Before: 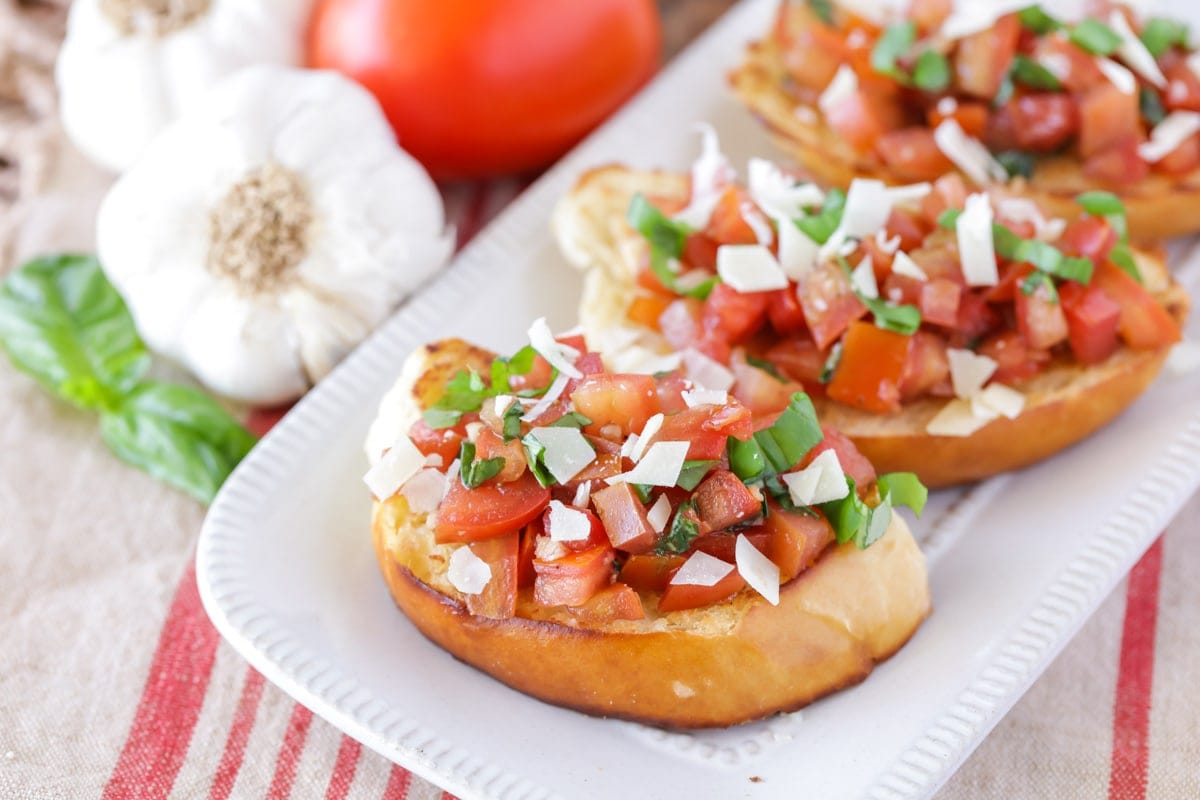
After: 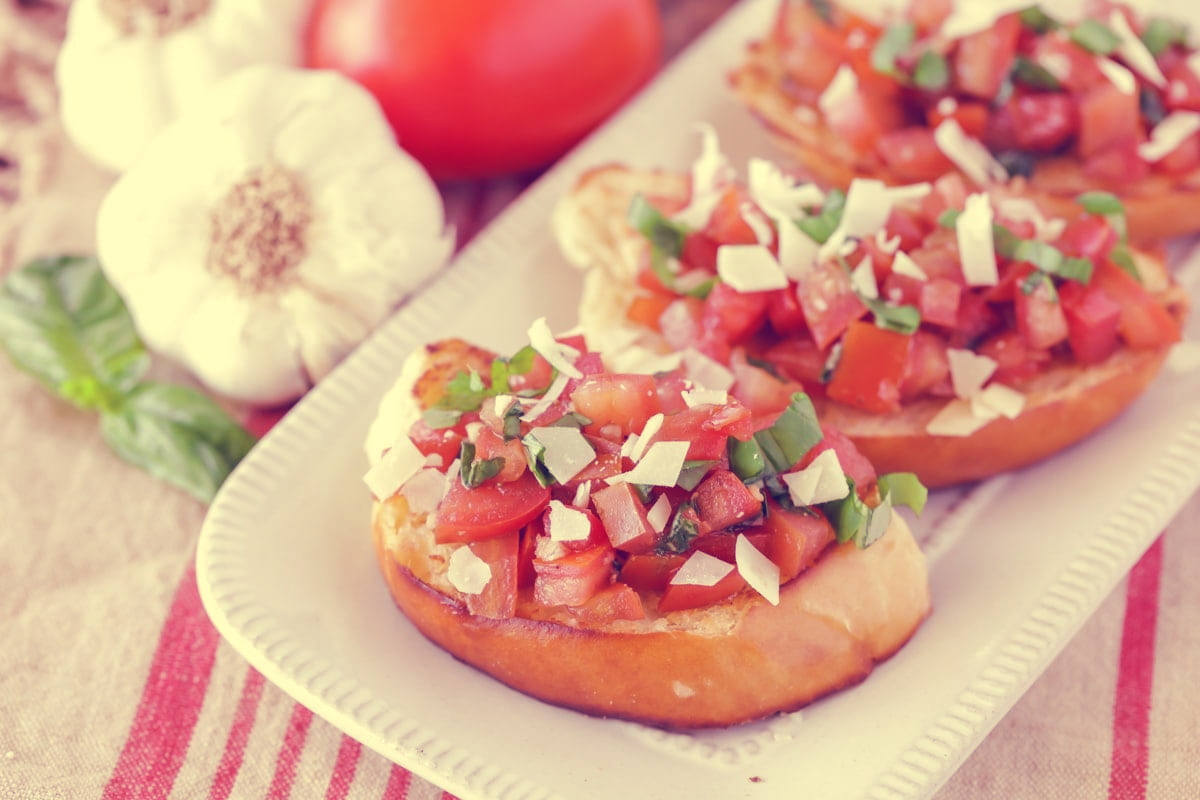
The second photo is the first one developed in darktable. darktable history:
tone curve: curves: ch0 [(0, 0) (0.003, 0.051) (0.011, 0.054) (0.025, 0.056) (0.044, 0.07) (0.069, 0.092) (0.1, 0.119) (0.136, 0.149) (0.177, 0.189) (0.224, 0.231) (0.277, 0.278) (0.335, 0.329) (0.399, 0.386) (0.468, 0.454) (0.543, 0.524) (0.623, 0.603) (0.709, 0.687) (0.801, 0.776) (0.898, 0.878) (1, 1)], preserve colors none
color look up table: target L [99.25, 94.58, 93.67, 87.27, 86.04, 77.94, 70.26, 65.36, 65.71, 57.95, 53.99, 40.42, 31.97, 12.13, 201.23, 71.08, 71.52, 68.25, 63.21, 55.3, 55.31, 53.39, 46.28, 34.69, 34.84, 16.52, 85.72, 82.11, 67.25, 60.73, 58.98, 50.74, 39.42, 43.68, 45.75, 36.53, 24.45, 28.46, 18.92, 10.24, 89.57, 84.21, 78.9, 66.71, 65.96, 67.57, 47.94, 40.75, 5.894], target a [-21.03, -18.45, -1.781, -73.01, -50.32, -21.45, -62.44, -54.39, -5.291, -6.846, -28.79, -30.79, 5.889, 16.32, 0, 39.57, 16.62, 49.09, 65.65, 81.72, 49.93, 30.82, 54.13, 32.48, 61.4, 42.17, 15.48, 30.12, 31.63, 79.97, 42.41, 55.8, 9.122, 70.42, 74.58, 66.28, 9.282, 35.25, 41.16, 35.43, -57.91, -17.01, -51.45, -34.41, -44.54, -0.235, -24.35, 11.53, 17.87], target b [70.3, 29.65, 41.21, 56.85, 28.98, 62.84, 51.77, 27.04, 28.85, 5.805, 27.43, -1.805, 12.24, -22.96, -0.001, 26.74, 57.44, 57.41, 5.957, 29.88, 9.967, 12.77, 34.15, 4.513, 5.701, -17.83, 17.55, 0.762, -19.58, -26.77, -1.93, -25.16, -60.27, -50.11, -8.898, -35.52, -50.68, -18.31, -77.21, -49.63, 11.23, 7.189, 0.83, -20.47, 1.361, -0.673, -19.52, -11.73, -41.61], num patches 49
